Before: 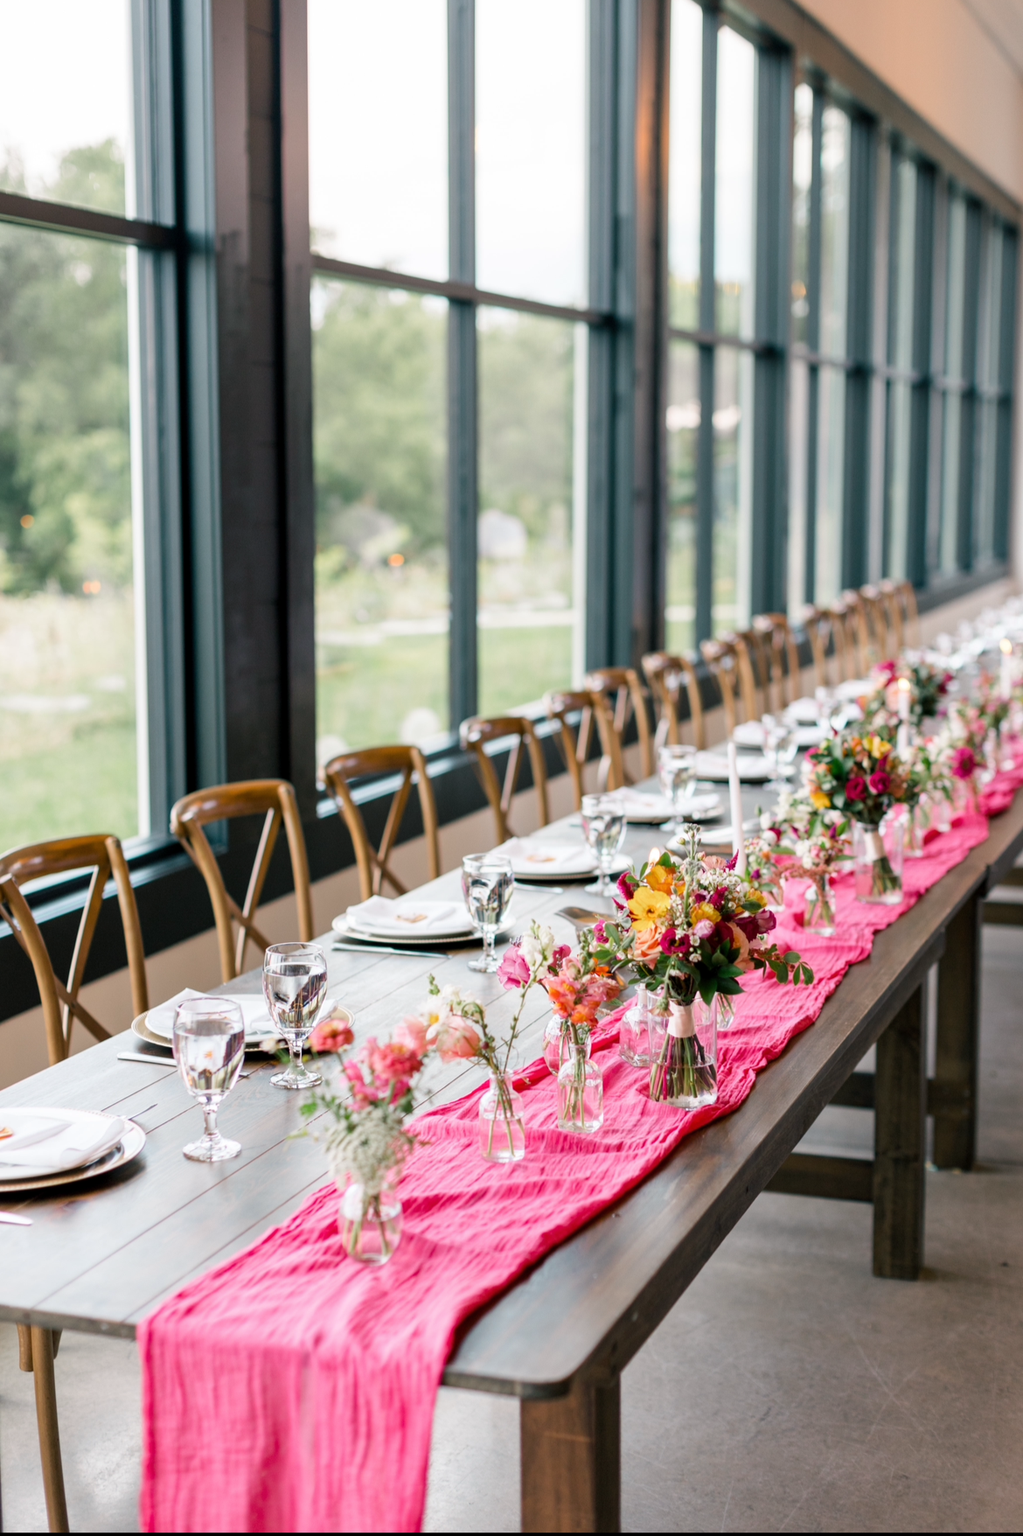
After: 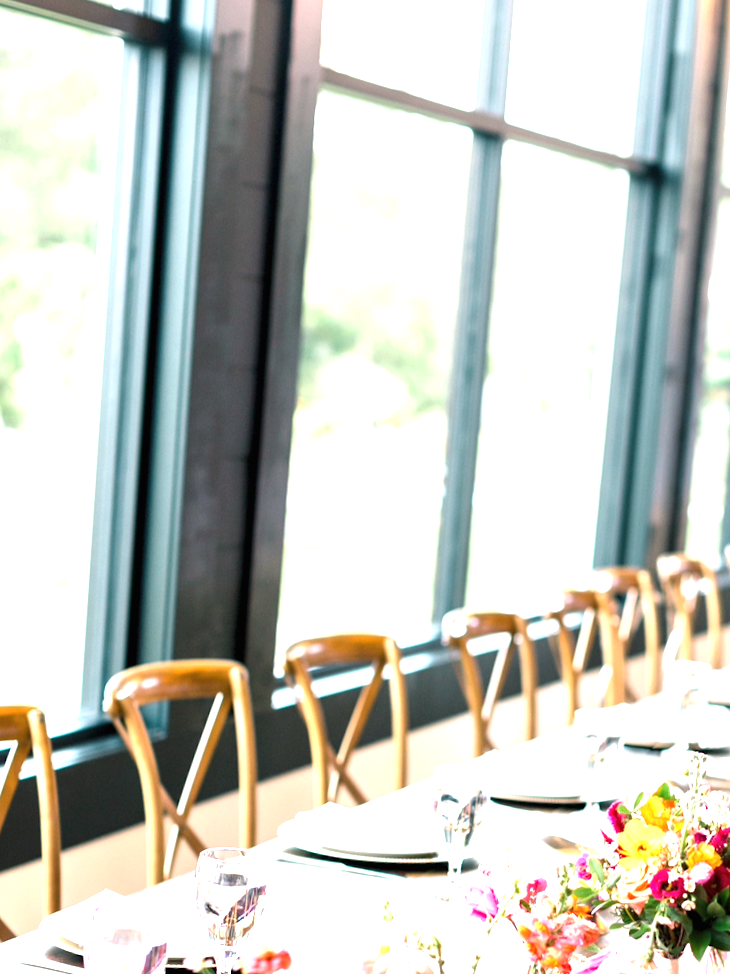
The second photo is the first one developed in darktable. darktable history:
exposure: black level correction 0, exposure 1.75 EV, compensate exposure bias true, compensate highlight preservation false
crop and rotate: angle -4.99°, left 2.122%, top 6.945%, right 27.566%, bottom 30.519%
